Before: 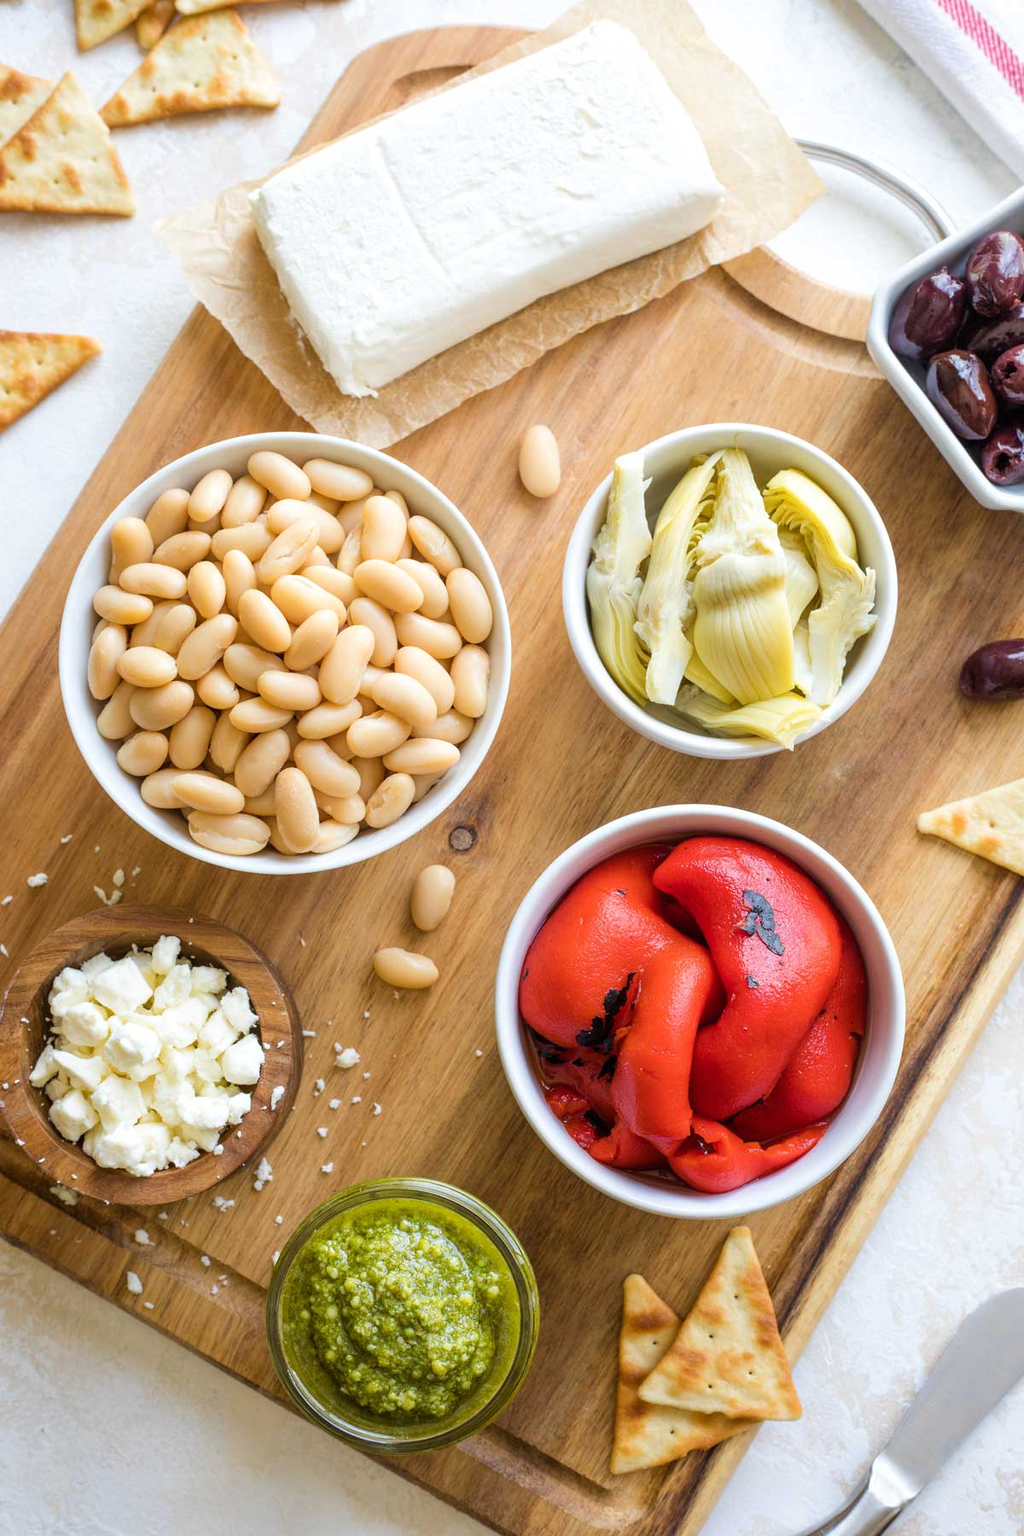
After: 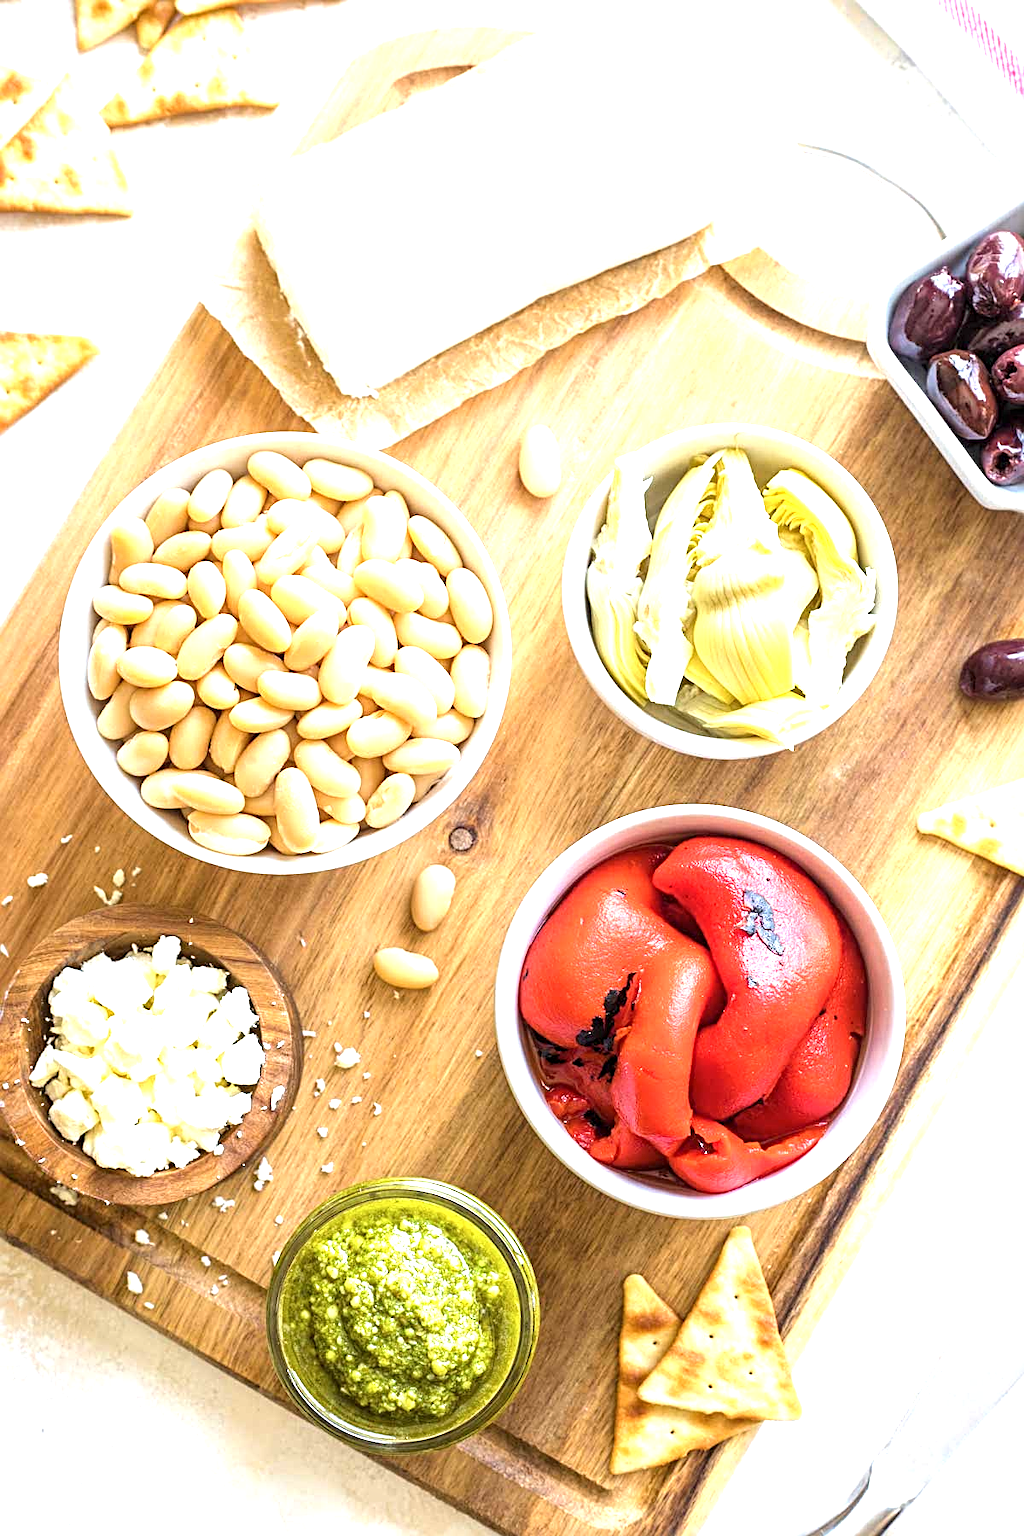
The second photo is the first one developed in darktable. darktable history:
local contrast: highlights 102%, shadows 100%, detail 120%, midtone range 0.2
exposure: black level correction 0, exposure 1.2 EV, compensate highlight preservation false
contrast brightness saturation: saturation -0.047
sharpen: radius 3.089
